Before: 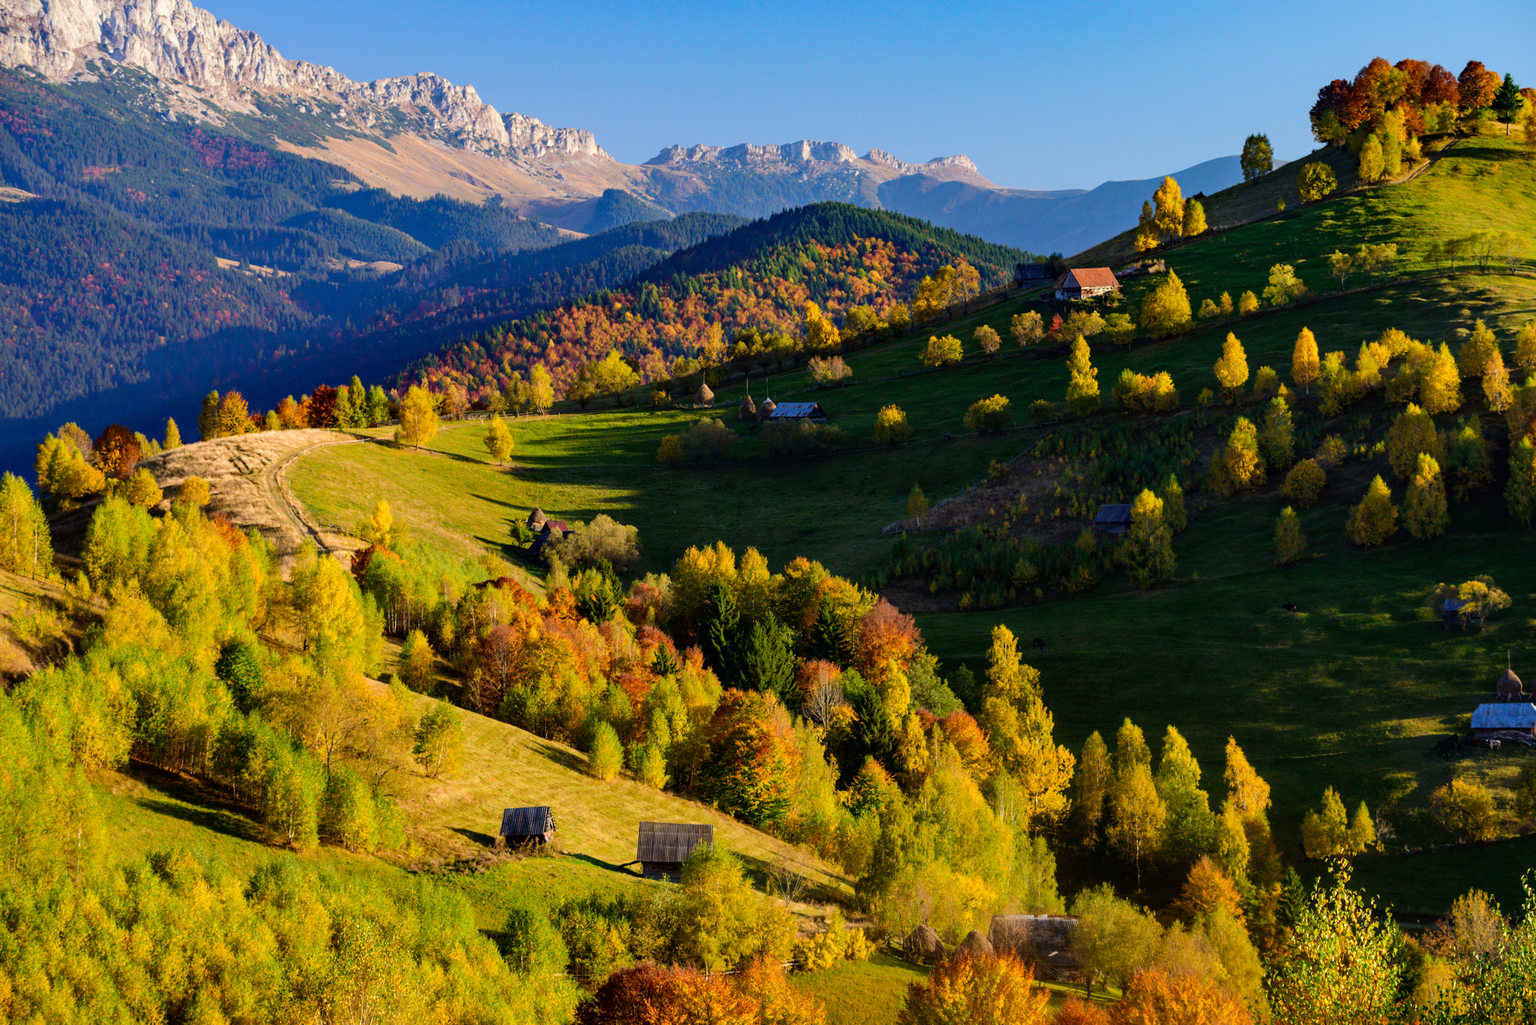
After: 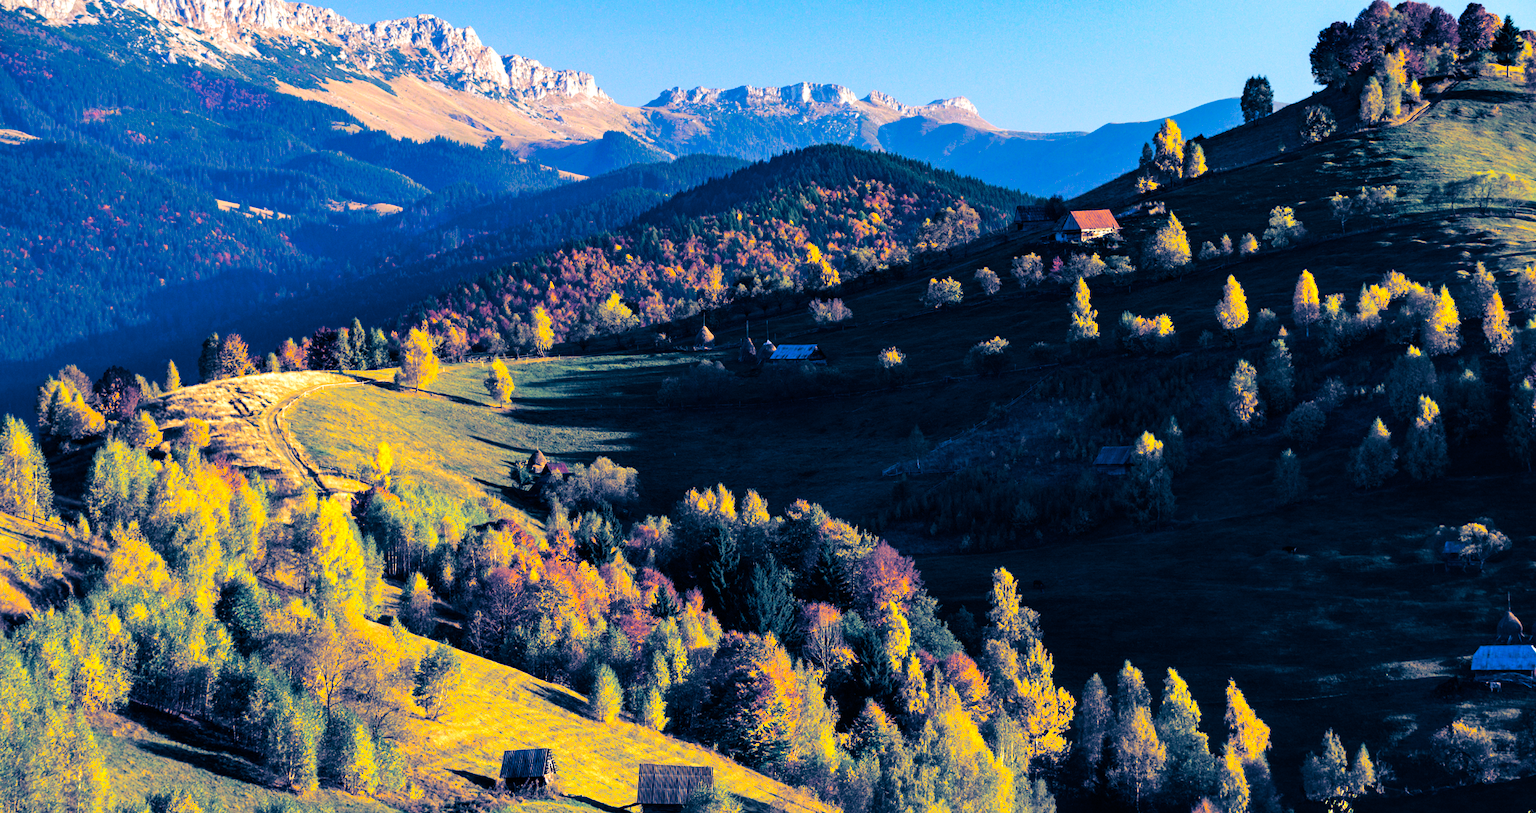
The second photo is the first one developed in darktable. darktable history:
color balance rgb: linear chroma grading › shadows -2.2%, linear chroma grading › highlights -15%, linear chroma grading › global chroma -10%, linear chroma grading › mid-tones -10%, perceptual saturation grading › global saturation 45%, perceptual saturation grading › highlights -50%, perceptual saturation grading › shadows 30%, perceptual brilliance grading › global brilliance 18%, global vibrance 45%
crop and rotate: top 5.667%, bottom 14.937%
split-toning: shadows › hue 226.8°, shadows › saturation 1, highlights › saturation 0, balance -61.41
